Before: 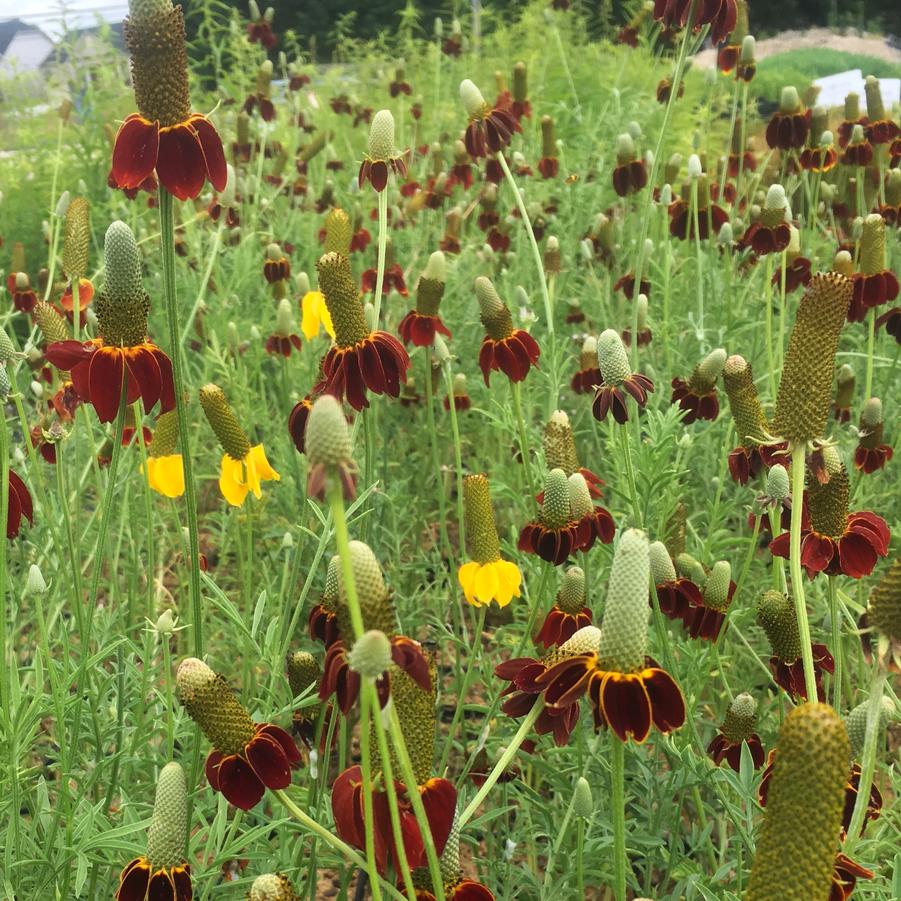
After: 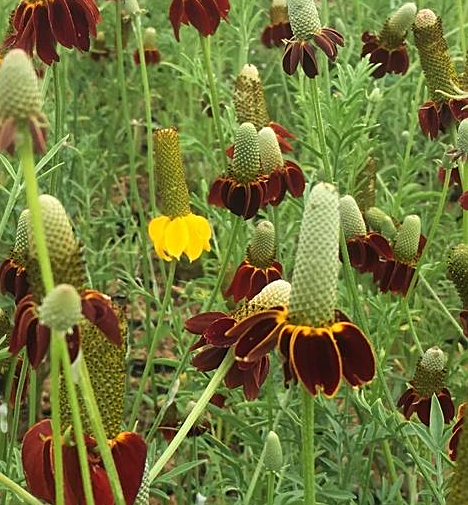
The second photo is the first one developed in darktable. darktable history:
tone equalizer: edges refinement/feathering 500, mask exposure compensation -1.57 EV, preserve details no
crop: left 34.469%, top 38.48%, right 13.528%, bottom 5.433%
sharpen: on, module defaults
